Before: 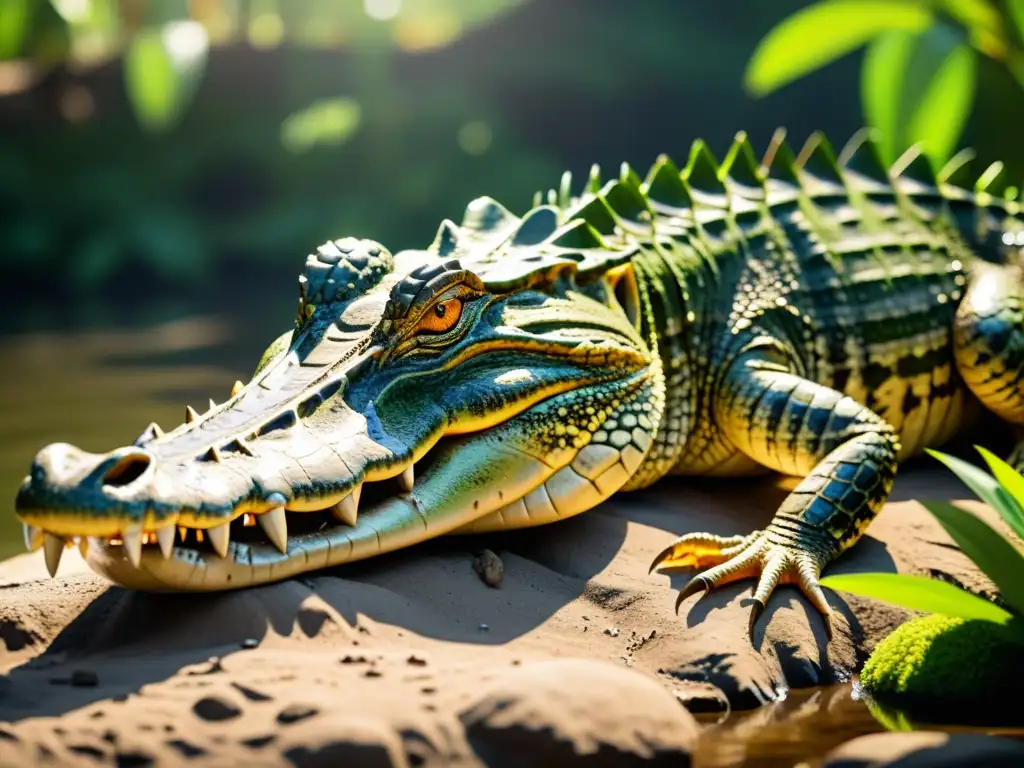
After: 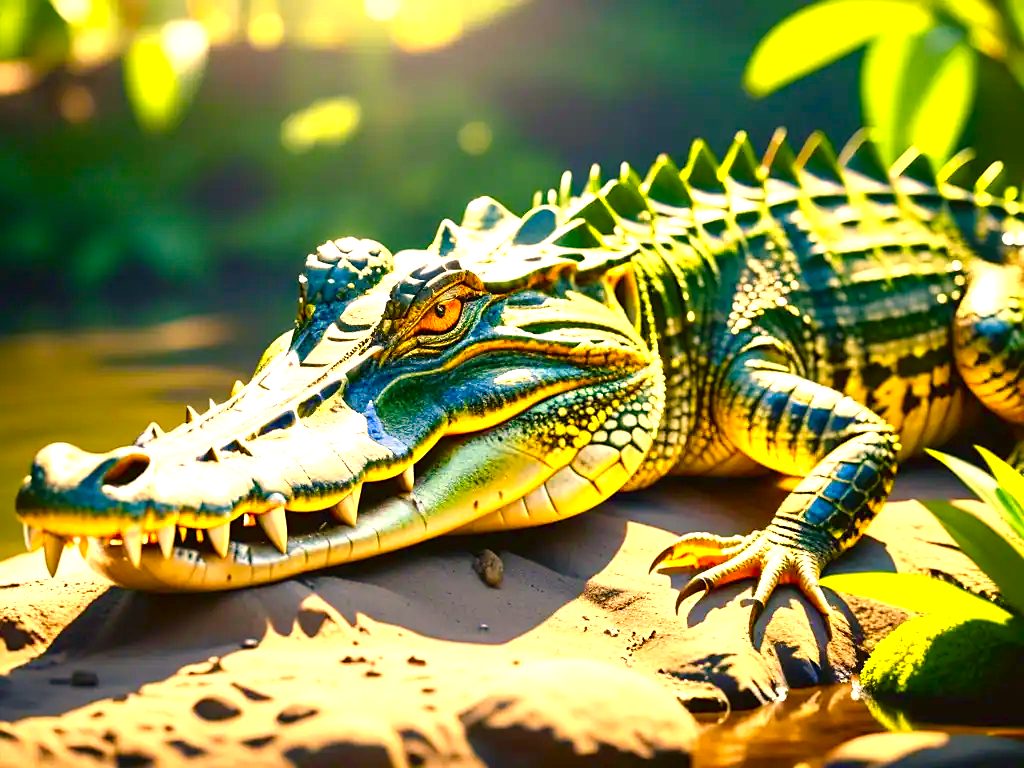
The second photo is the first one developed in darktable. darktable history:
color correction: highlights a* 17.92, highlights b* 35.03, shadows a* 1.36, shadows b* 6.04, saturation 1.01
exposure: black level correction -0.002, exposure 1.108 EV, compensate highlight preservation false
color balance rgb: linear chroma grading › global chroma 24.399%, perceptual saturation grading › global saturation 20%, perceptual saturation grading › highlights -50.099%, perceptual saturation grading › shadows 31.023%, global vibrance 20%
color calibration: output R [0.994, 0.059, -0.119, 0], output G [-0.036, 1.09, -0.119, 0], output B [0.078, -0.108, 0.961, 0], gray › normalize channels true, illuminant as shot in camera, x 0.358, y 0.373, temperature 4628.91 K, gamut compression 0.007
sharpen: radius 1.529, amount 0.363, threshold 1.728
